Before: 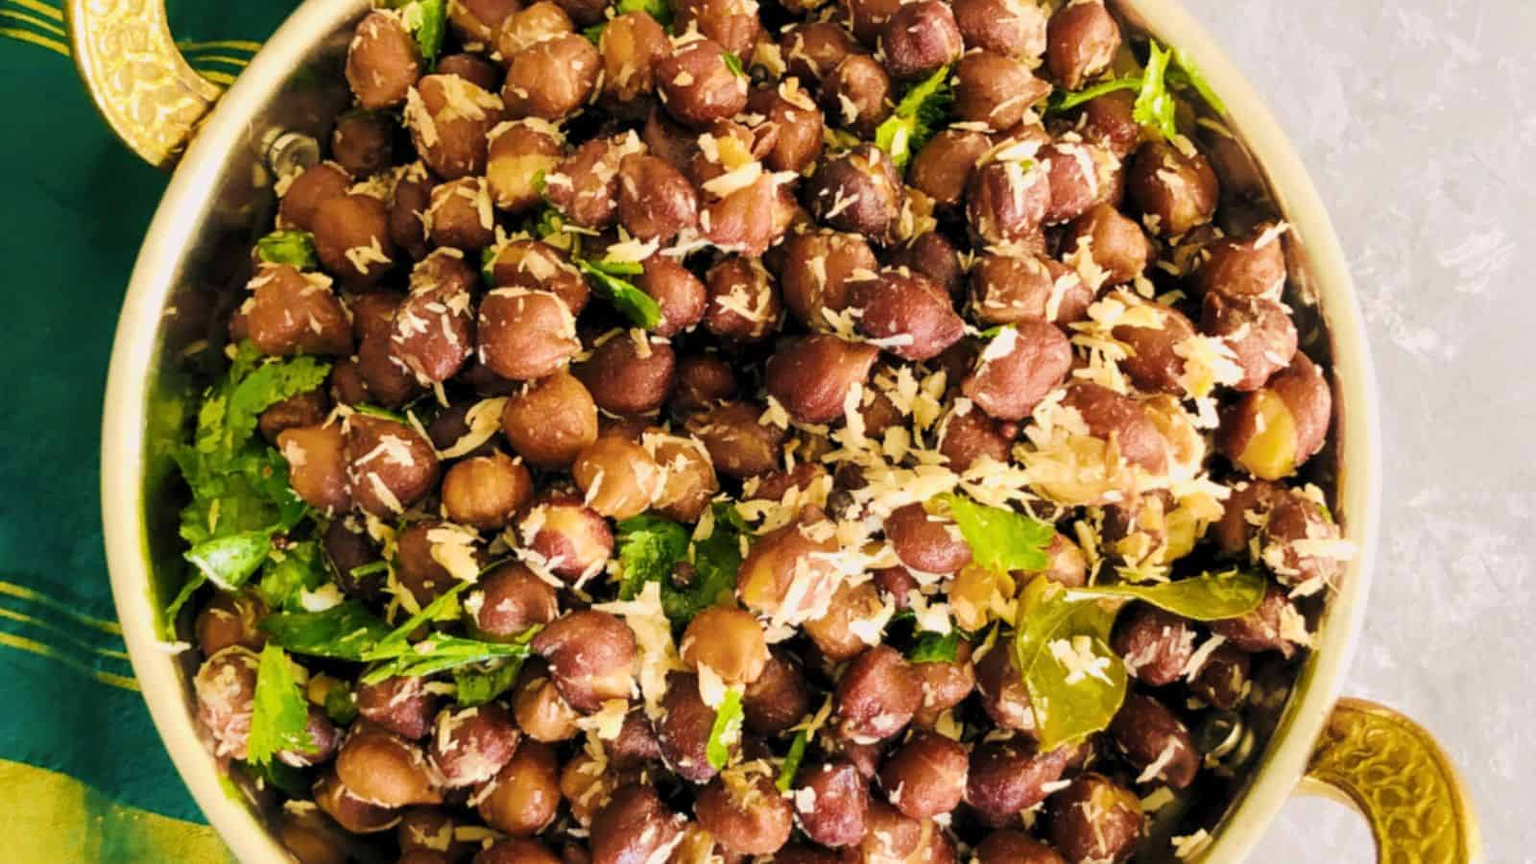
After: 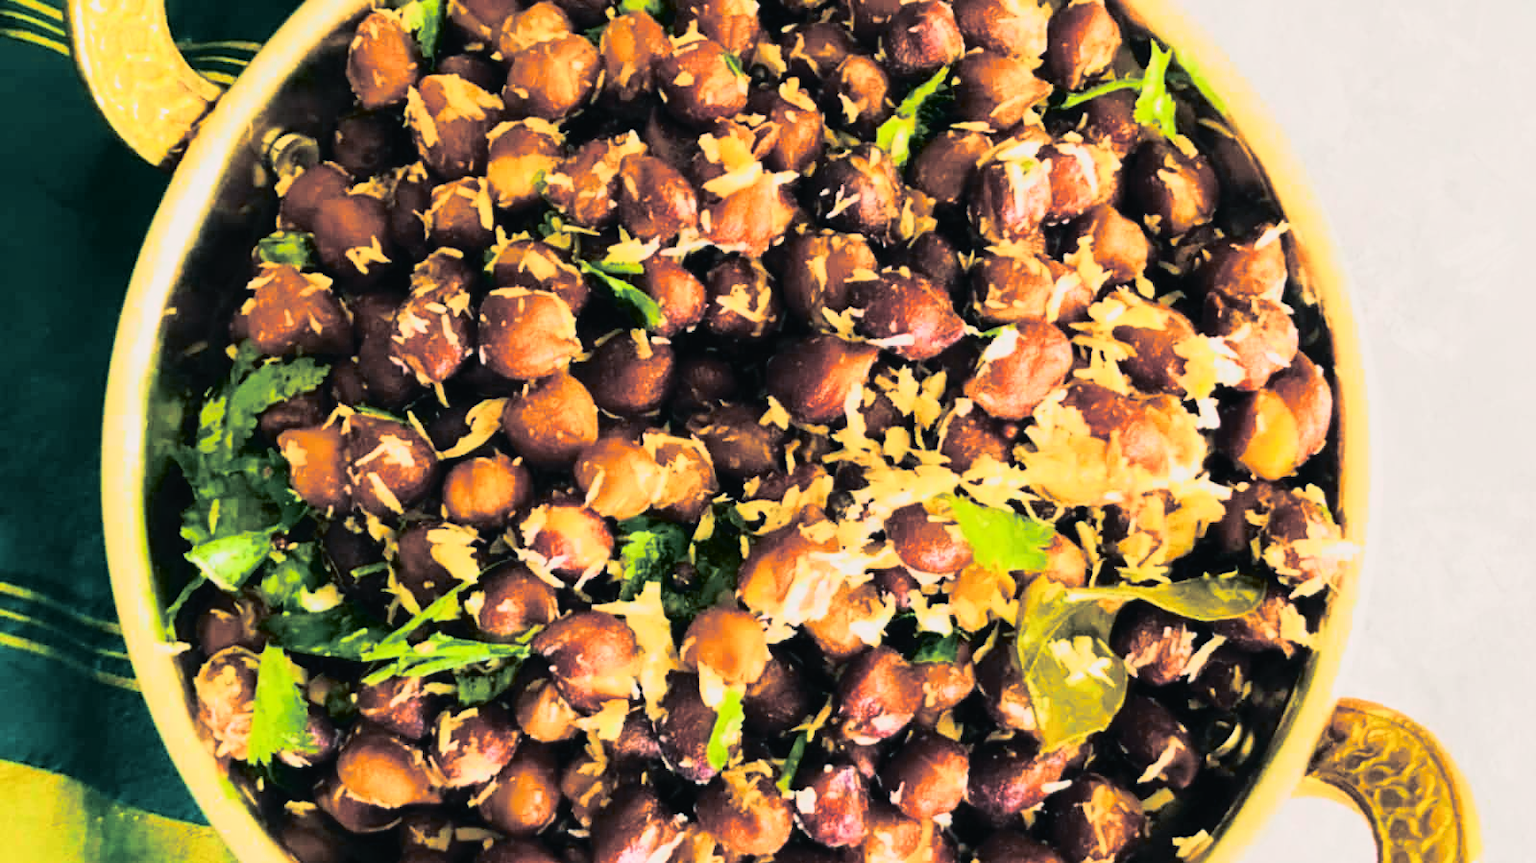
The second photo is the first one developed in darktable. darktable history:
tone curve: curves: ch0 [(0, 0.023) (0.132, 0.075) (0.256, 0.2) (0.463, 0.494) (0.699, 0.816) (0.813, 0.898) (1, 0.943)]; ch1 [(0, 0) (0.32, 0.306) (0.441, 0.41) (0.476, 0.466) (0.498, 0.5) (0.518, 0.519) (0.546, 0.571) (0.604, 0.651) (0.733, 0.817) (1, 1)]; ch2 [(0, 0) (0.312, 0.313) (0.431, 0.425) (0.483, 0.477) (0.503, 0.503) (0.526, 0.507) (0.564, 0.575) (0.614, 0.695) (0.713, 0.767) (0.985, 0.966)], color space Lab, independent channels
split-toning: shadows › hue 205.2°, shadows › saturation 0.29, highlights › hue 50.4°, highlights › saturation 0.38, balance -49.9
